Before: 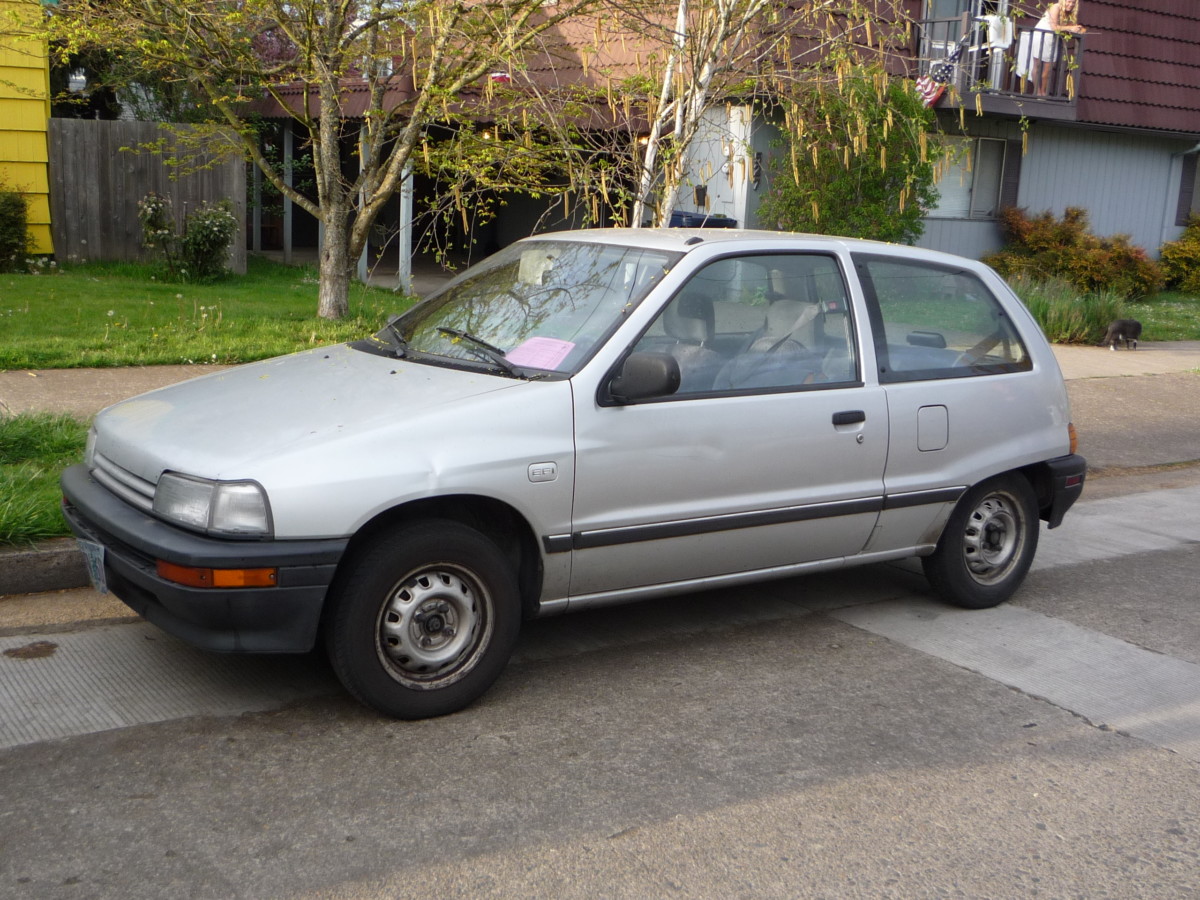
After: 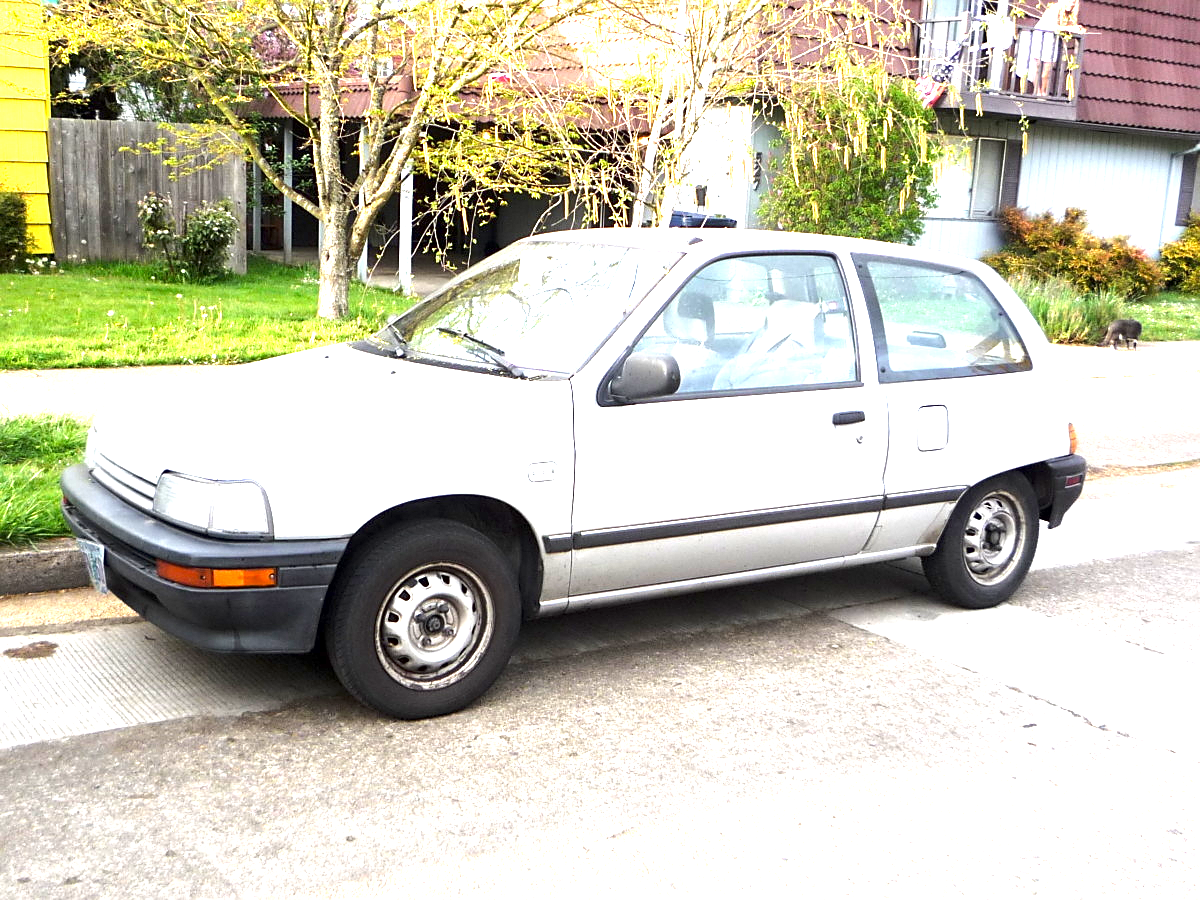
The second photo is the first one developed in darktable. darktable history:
local contrast: mode bilateral grid, contrast 19, coarseness 49, detail 119%, midtone range 0.2
sharpen: radius 1.911, amount 0.415, threshold 1.356
exposure: black level correction 0.001, exposure 1.998 EV, compensate exposure bias true, compensate highlight preservation false
tone equalizer: -8 EV -0.401 EV, -7 EV -0.358 EV, -6 EV -0.327 EV, -5 EV -0.261 EV, -3 EV 0.234 EV, -2 EV 0.342 EV, -1 EV 0.413 EV, +0 EV 0.406 EV, edges refinement/feathering 500, mask exposure compensation -1.57 EV, preserve details no
